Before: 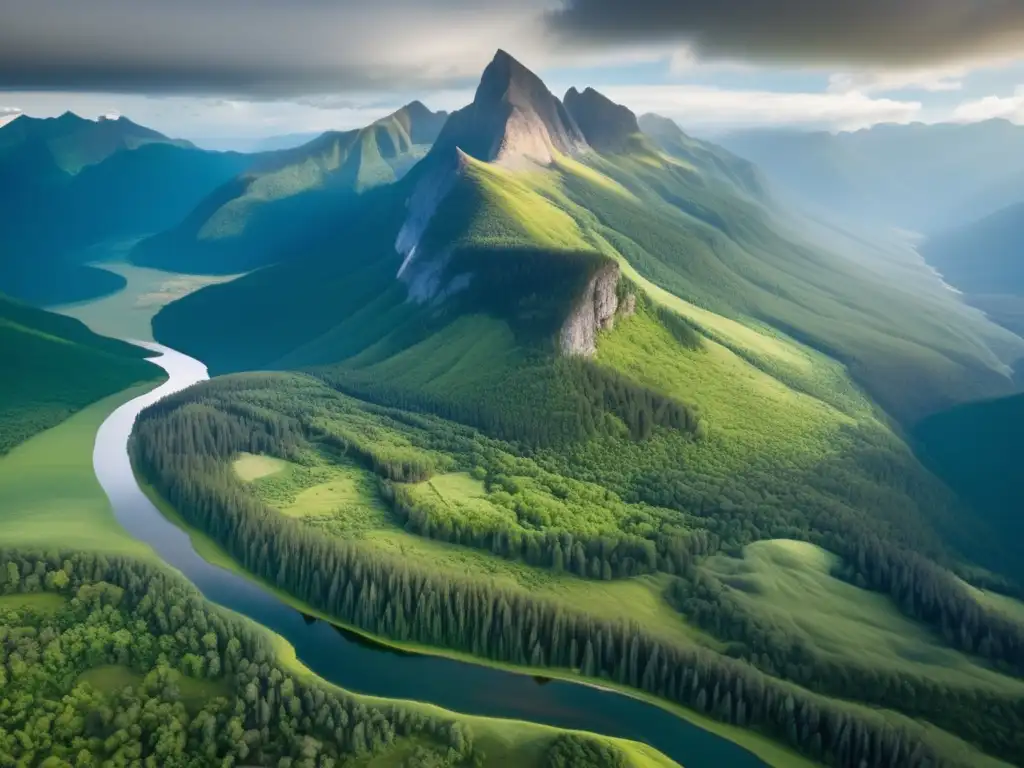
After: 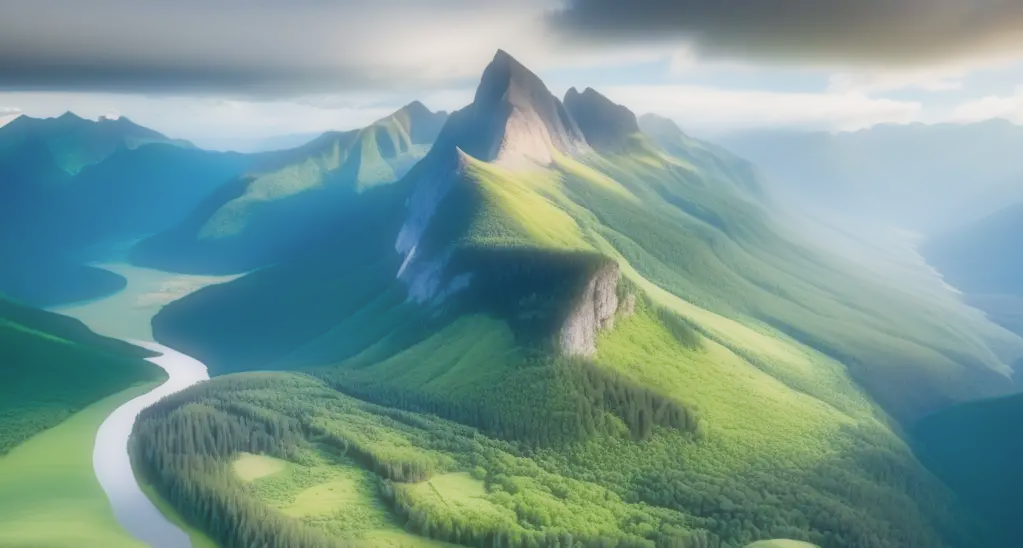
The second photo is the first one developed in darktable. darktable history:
crop: bottom 28.576%
exposure: black level correction 0, exposure 0.7 EV, compensate exposure bias true, compensate highlight preservation false
soften: size 60.24%, saturation 65.46%, brightness 0.506 EV, mix 25.7%
haze removal: compatibility mode true, adaptive false
filmic rgb: black relative exposure -7.65 EV, white relative exposure 4.56 EV, hardness 3.61
